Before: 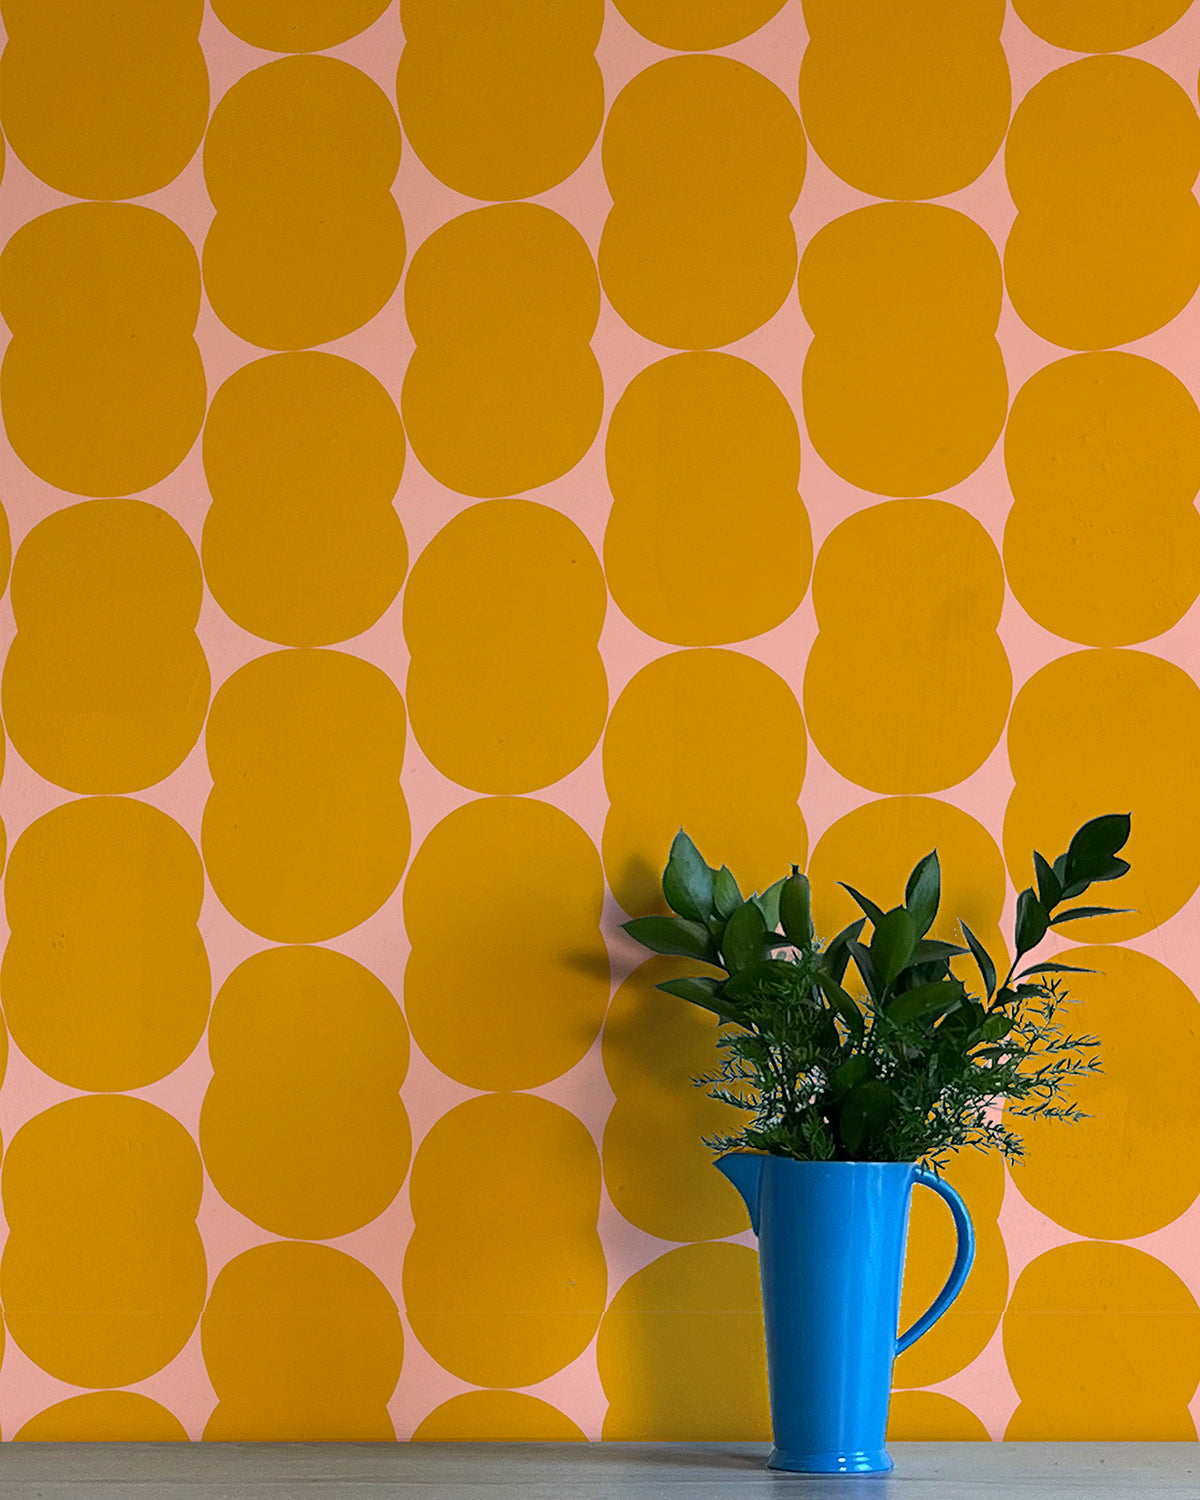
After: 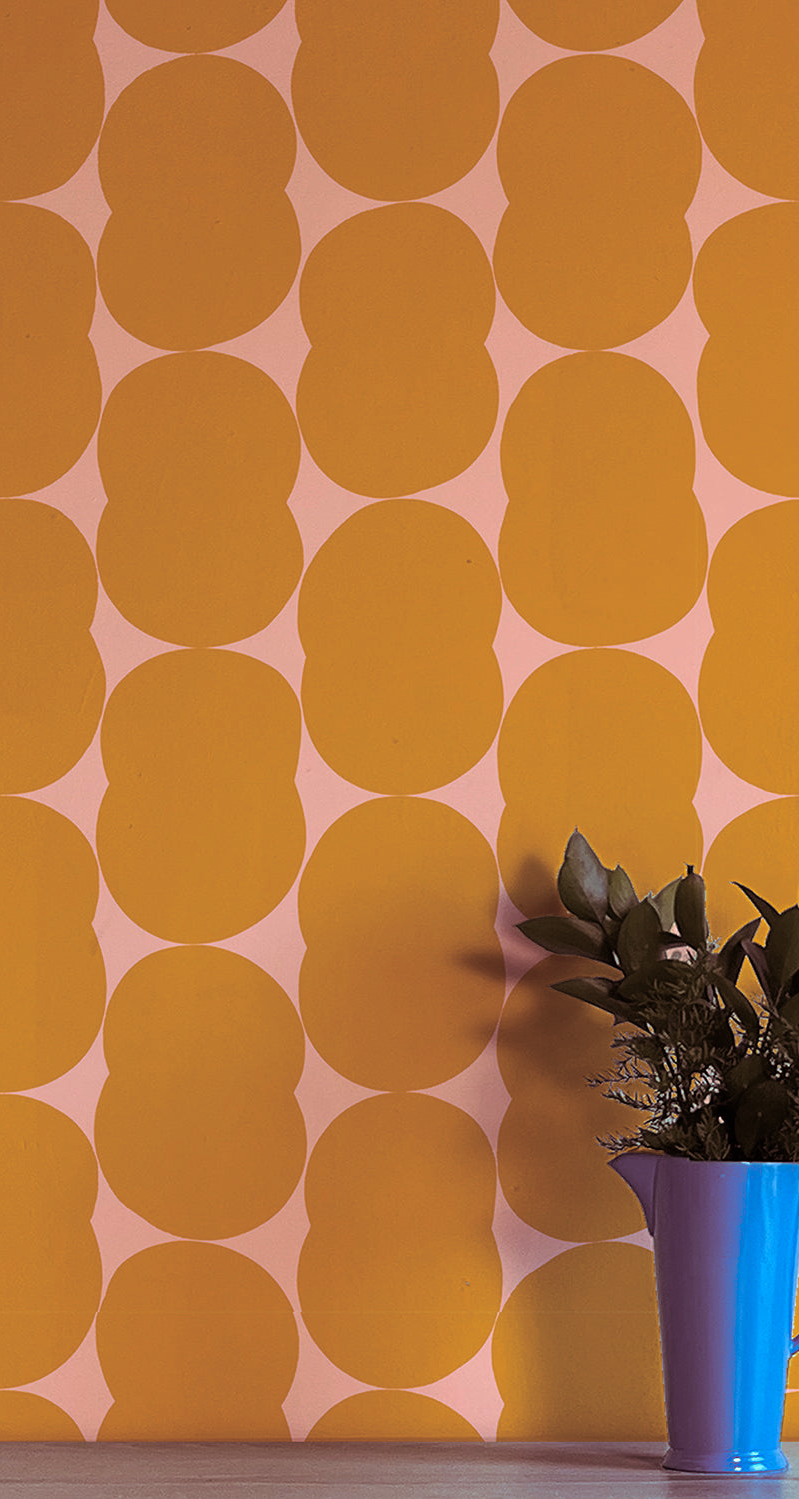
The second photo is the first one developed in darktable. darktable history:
split-toning: on, module defaults
crop and rotate: left 8.786%, right 24.548%
